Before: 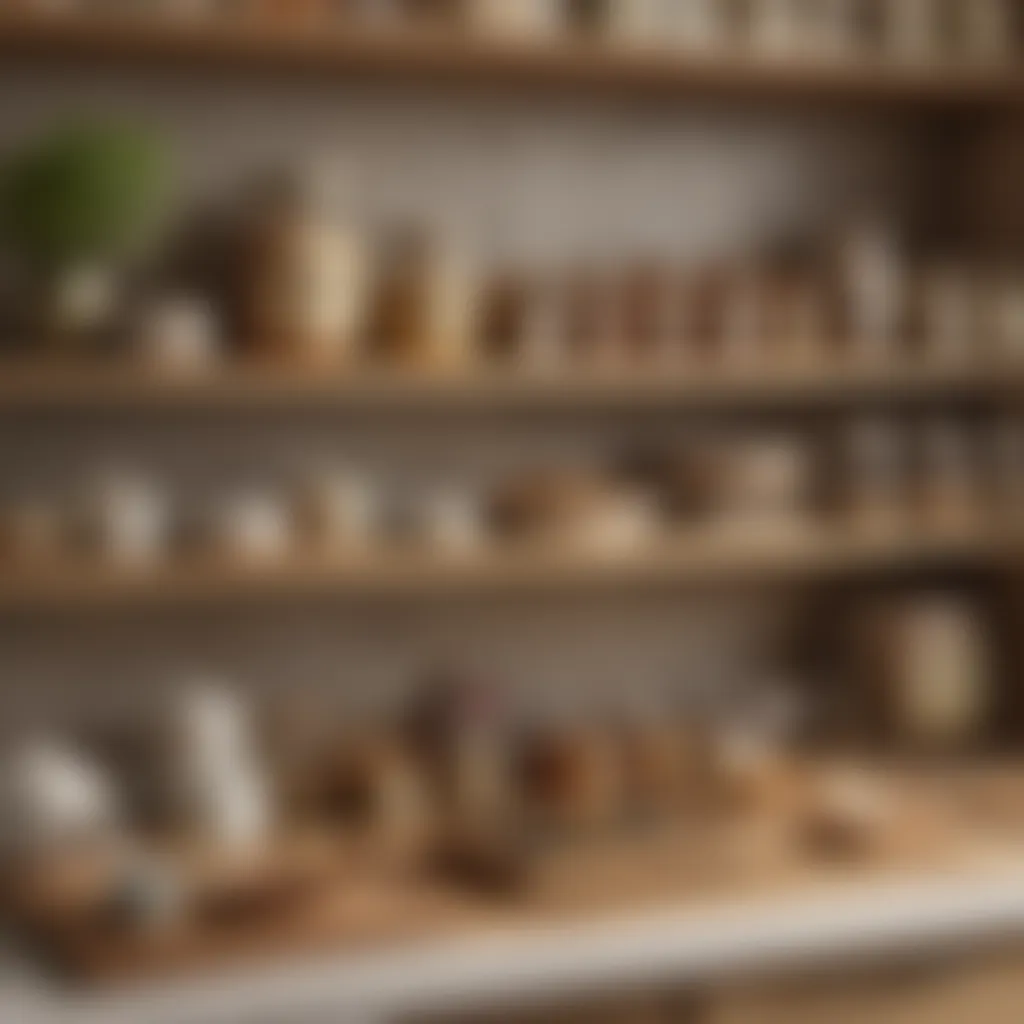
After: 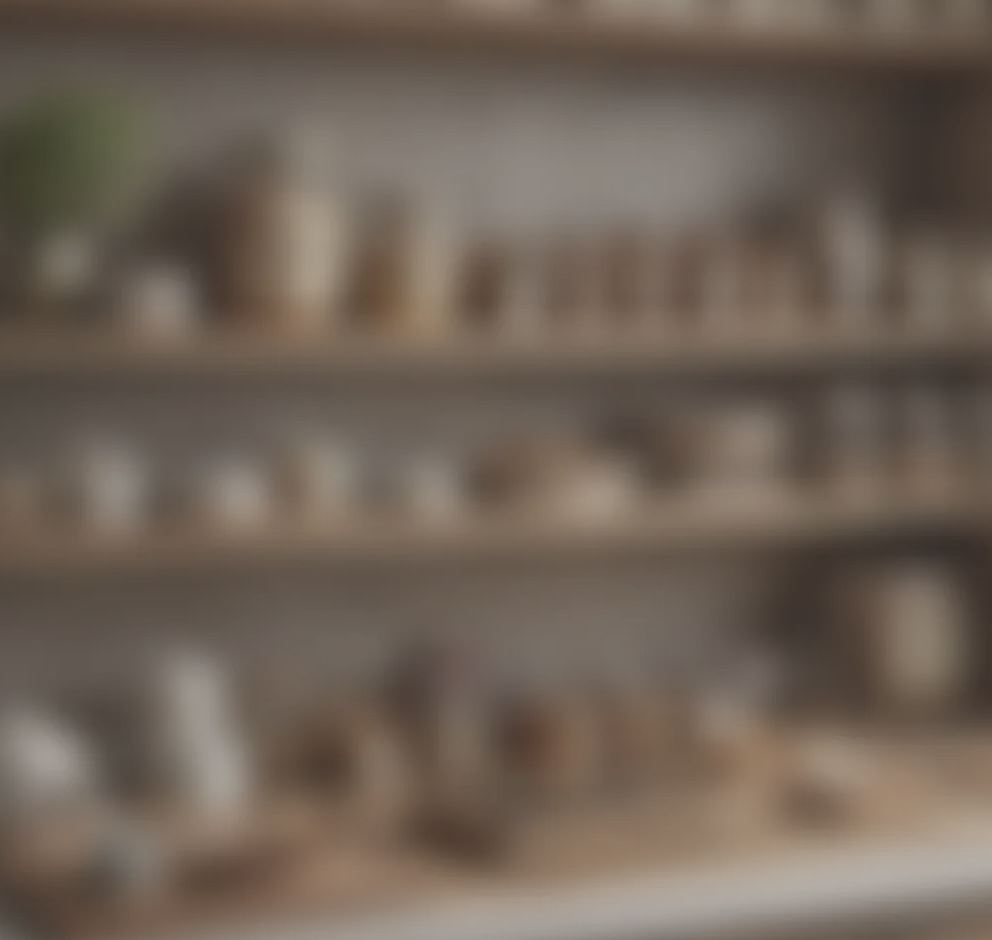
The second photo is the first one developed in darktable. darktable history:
contrast brightness saturation: contrast -0.26, saturation -0.43
crop: left 1.964%, top 3.251%, right 1.122%, bottom 4.933%
